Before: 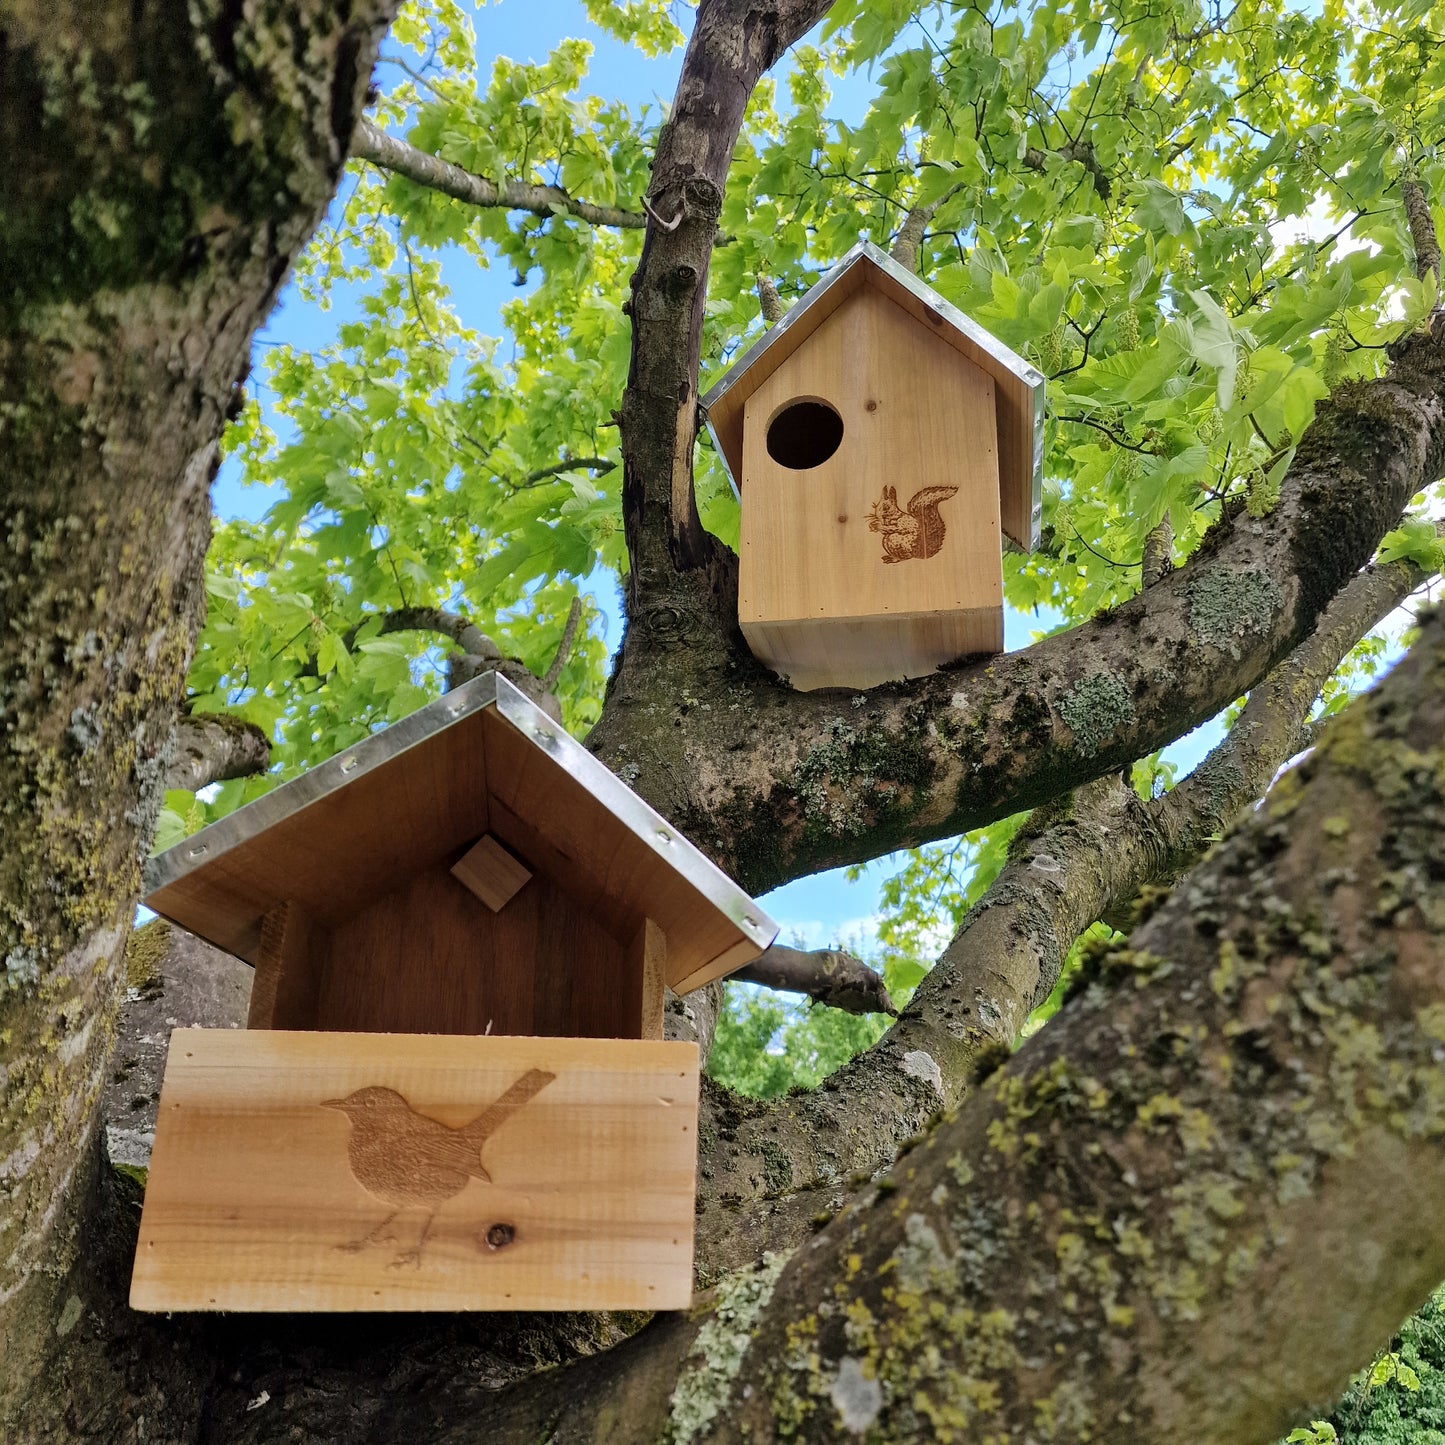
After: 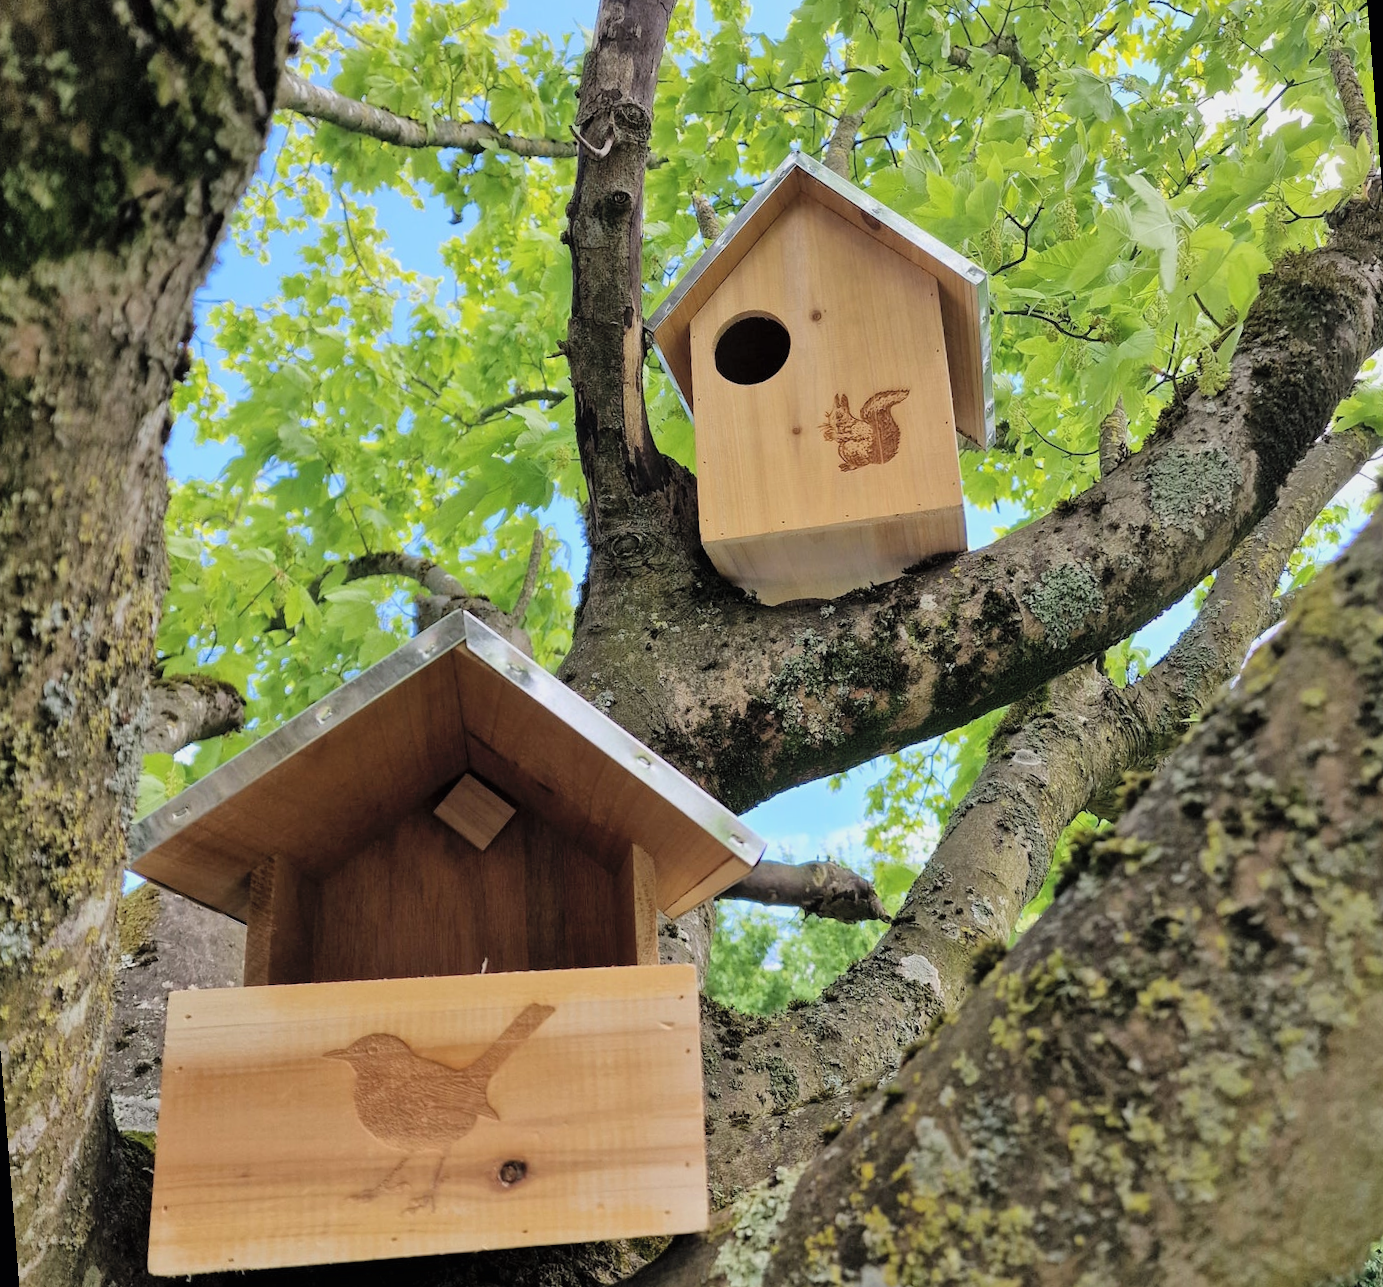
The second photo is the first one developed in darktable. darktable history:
contrast brightness saturation: brightness 0.13
filmic rgb: black relative exposure -11.35 EV, white relative exposure 3.22 EV, hardness 6.76, color science v6 (2022)
rotate and perspective: rotation -4.57°, crop left 0.054, crop right 0.944, crop top 0.087, crop bottom 0.914
